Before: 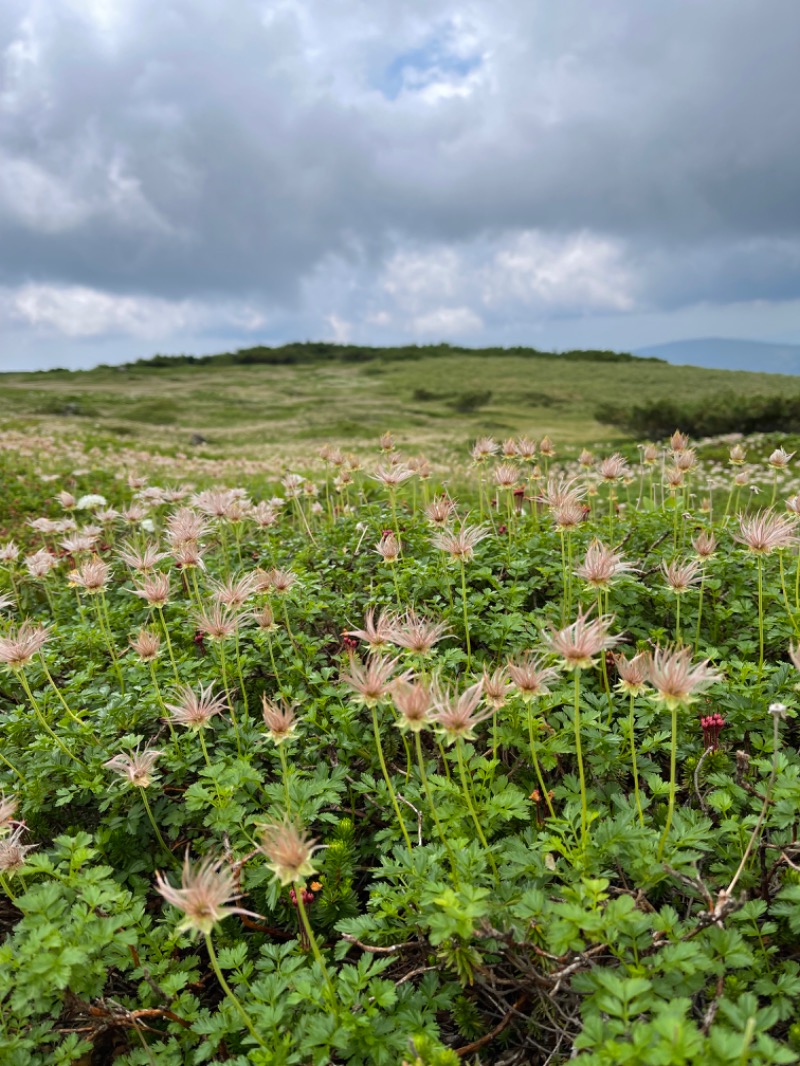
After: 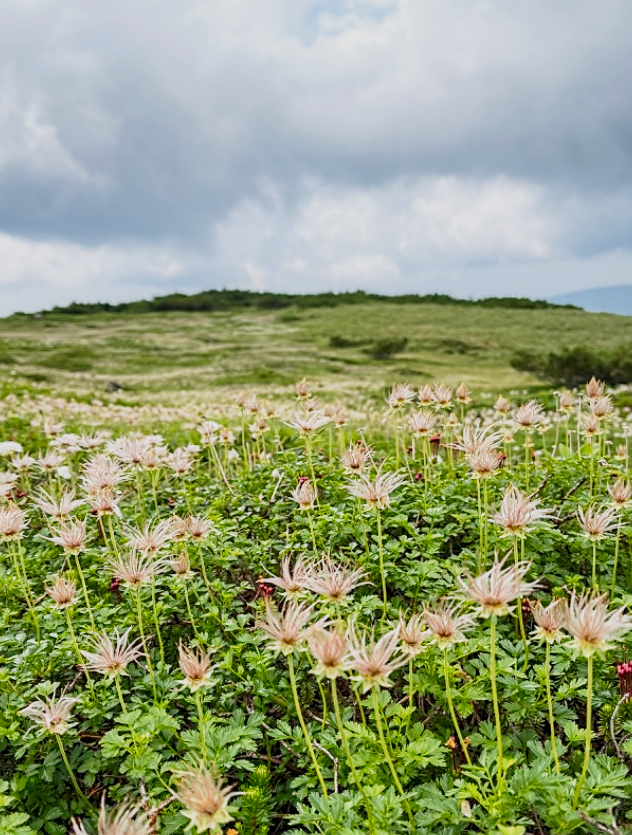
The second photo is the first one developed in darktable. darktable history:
local contrast: on, module defaults
exposure: exposure 0.169 EV, compensate highlight preservation false
tone curve: curves: ch0 [(0, 0) (0.091, 0.066) (0.184, 0.16) (0.491, 0.519) (0.748, 0.765) (1, 0.919)]; ch1 [(0, 0) (0.179, 0.173) (0.322, 0.32) (0.424, 0.424) (0.502, 0.504) (0.56, 0.575) (0.631, 0.675) (0.777, 0.806) (1, 1)]; ch2 [(0, 0) (0.434, 0.447) (0.485, 0.495) (0.524, 0.563) (0.676, 0.691) (1, 1)], preserve colors none
crop and rotate: left 10.569%, top 5.043%, right 10.306%, bottom 16.594%
sharpen: on, module defaults
tone equalizer: -8 EV 0.229 EV, -7 EV 0.455 EV, -6 EV 0.405 EV, -5 EV 0.284 EV, -3 EV -0.267 EV, -2 EV -0.423 EV, -1 EV -0.398 EV, +0 EV -0.249 EV, mask exposure compensation -0.5 EV
base curve: curves: ch0 [(0, 0) (0.088, 0.125) (0.176, 0.251) (0.354, 0.501) (0.613, 0.749) (1, 0.877)], preserve colors none
